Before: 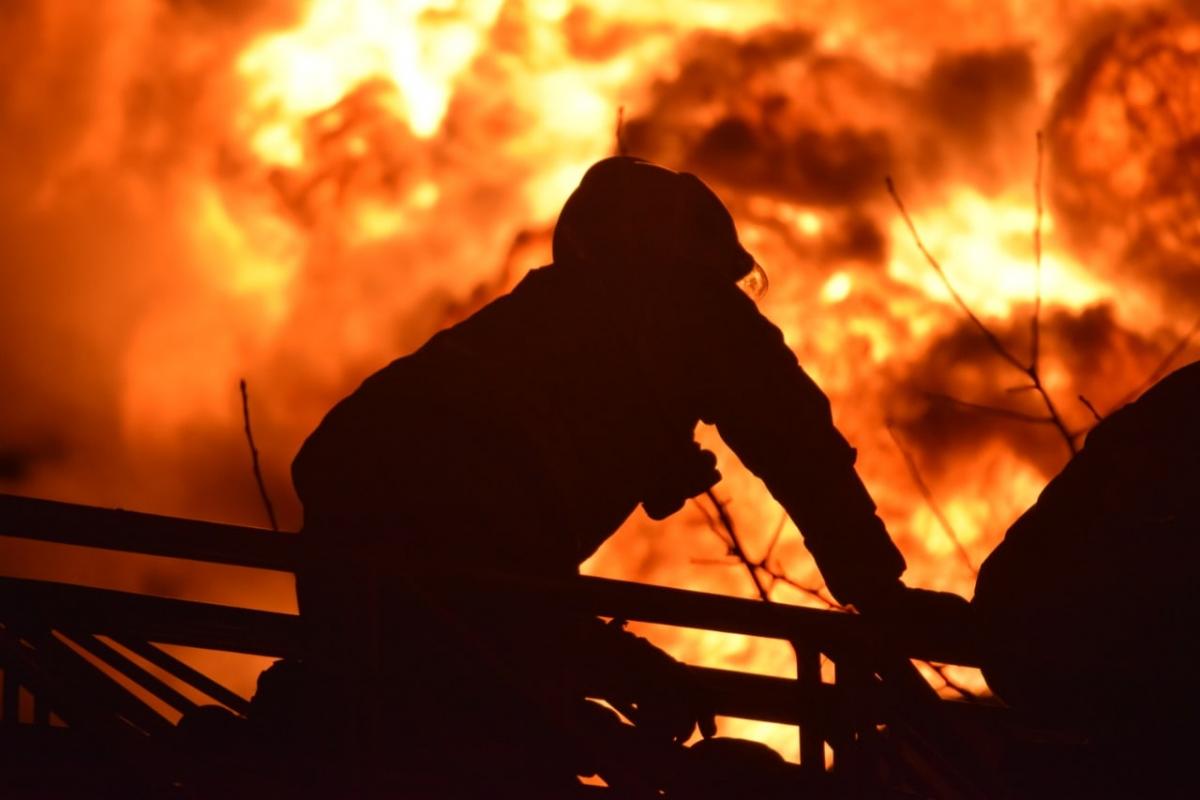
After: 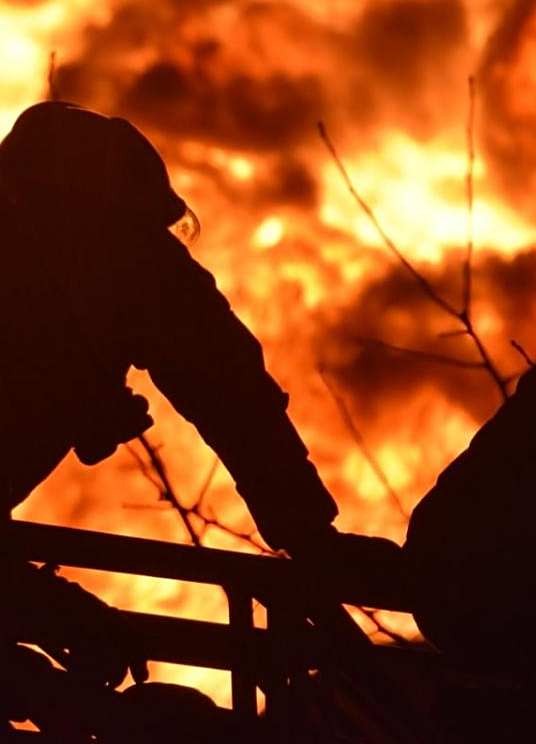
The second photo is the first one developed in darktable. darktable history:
sharpen: on, module defaults
crop: left 47.349%, top 6.896%, right 7.913%
